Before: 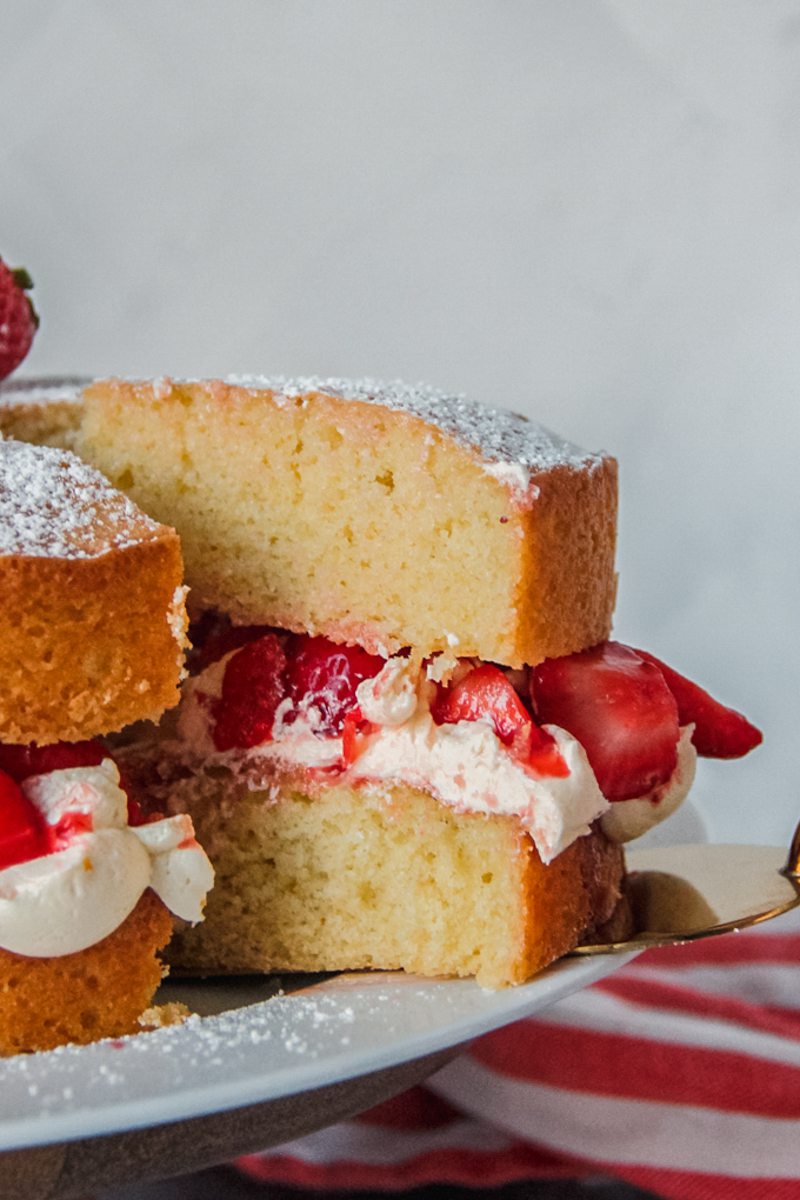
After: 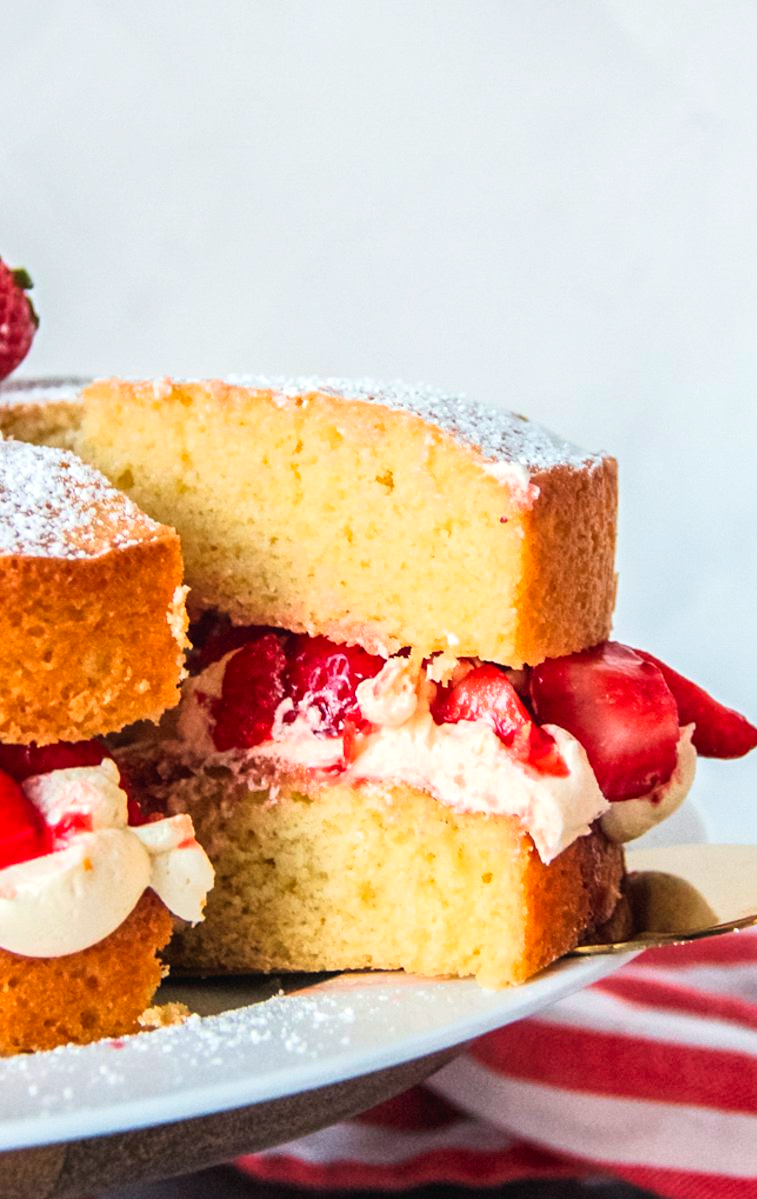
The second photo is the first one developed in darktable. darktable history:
color correction: highlights a* -0.098, highlights b* 0.141
velvia: strength 14.69%
contrast brightness saturation: contrast 0.202, brightness 0.164, saturation 0.227
crop and rotate: right 5.265%
tone equalizer: -8 EV -0.383 EV, -7 EV -0.371 EV, -6 EV -0.339 EV, -5 EV -0.252 EV, -3 EV 0.23 EV, -2 EV 0.337 EV, -1 EV 0.413 EV, +0 EV 0.39 EV
